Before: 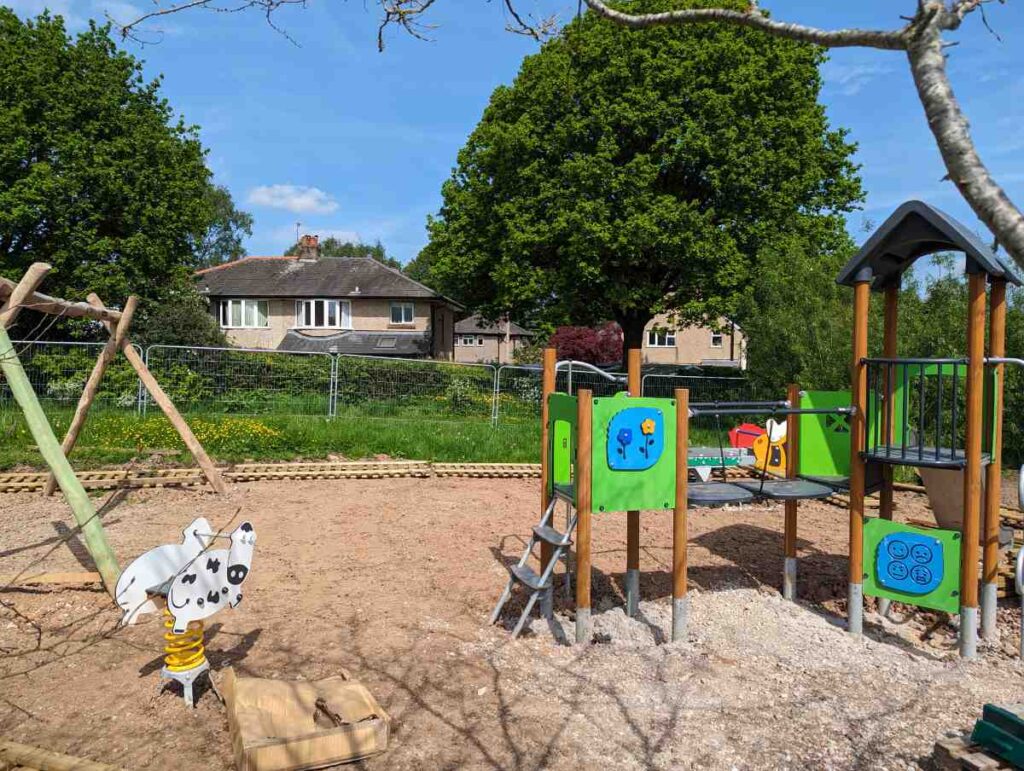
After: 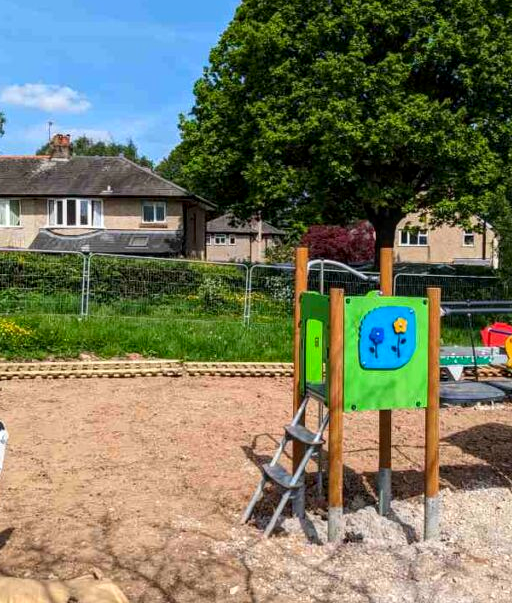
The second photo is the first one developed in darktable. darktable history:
contrast brightness saturation: contrast 0.043, saturation 0.158
local contrast: on, module defaults
shadows and highlights: shadows -30.38, highlights 30.57
crop and rotate: angle 0.02°, left 24.287%, top 13.11%, right 25.645%, bottom 8.591%
